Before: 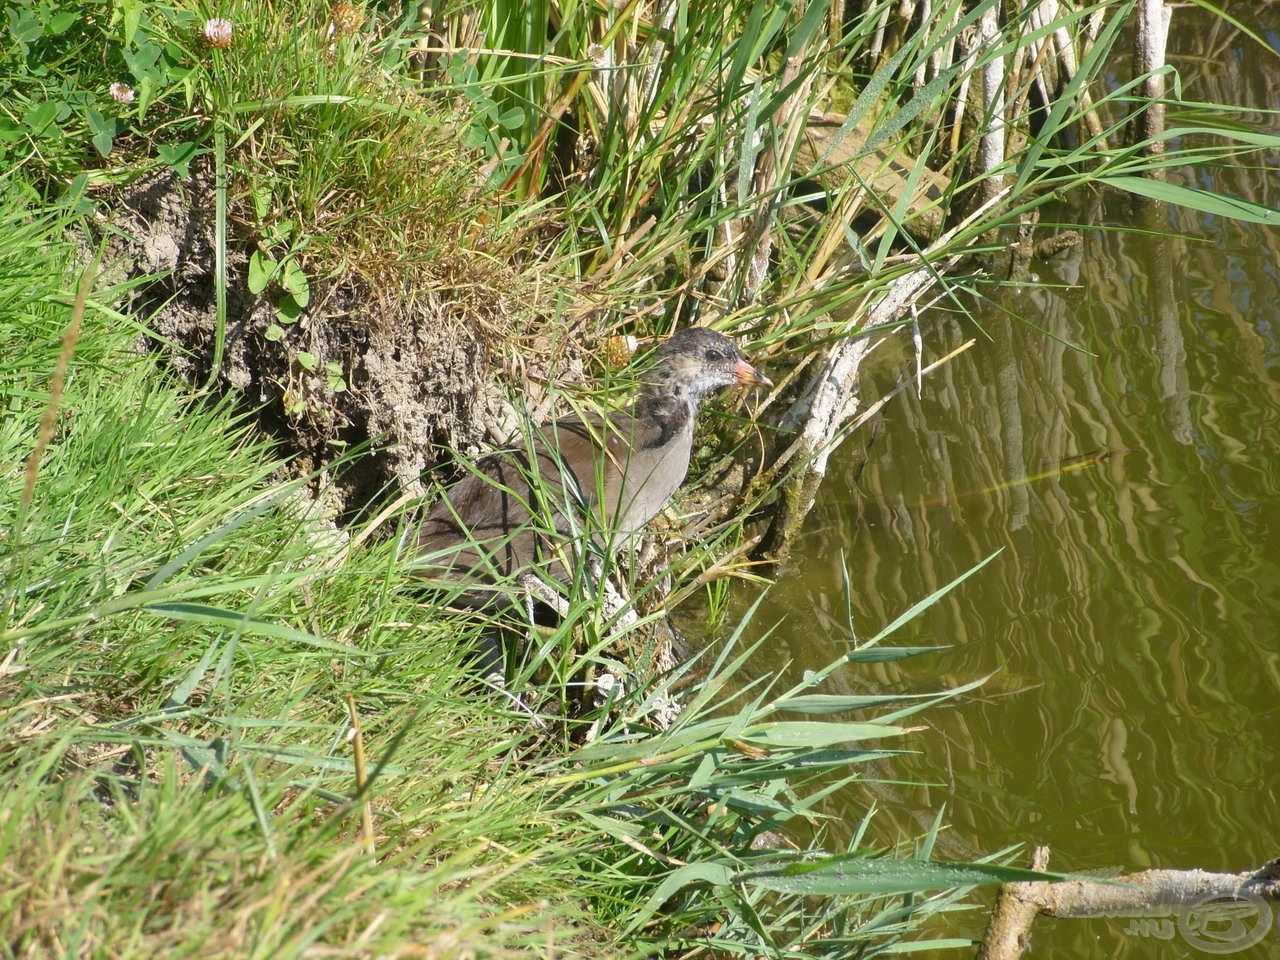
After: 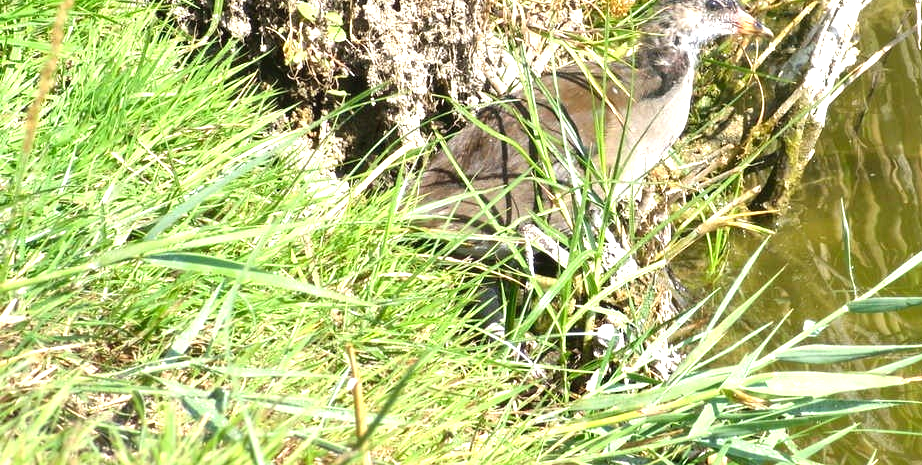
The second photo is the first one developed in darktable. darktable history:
levels: levels [0, 0.374, 0.749]
crop: top 36.498%, right 27.964%, bottom 14.995%
